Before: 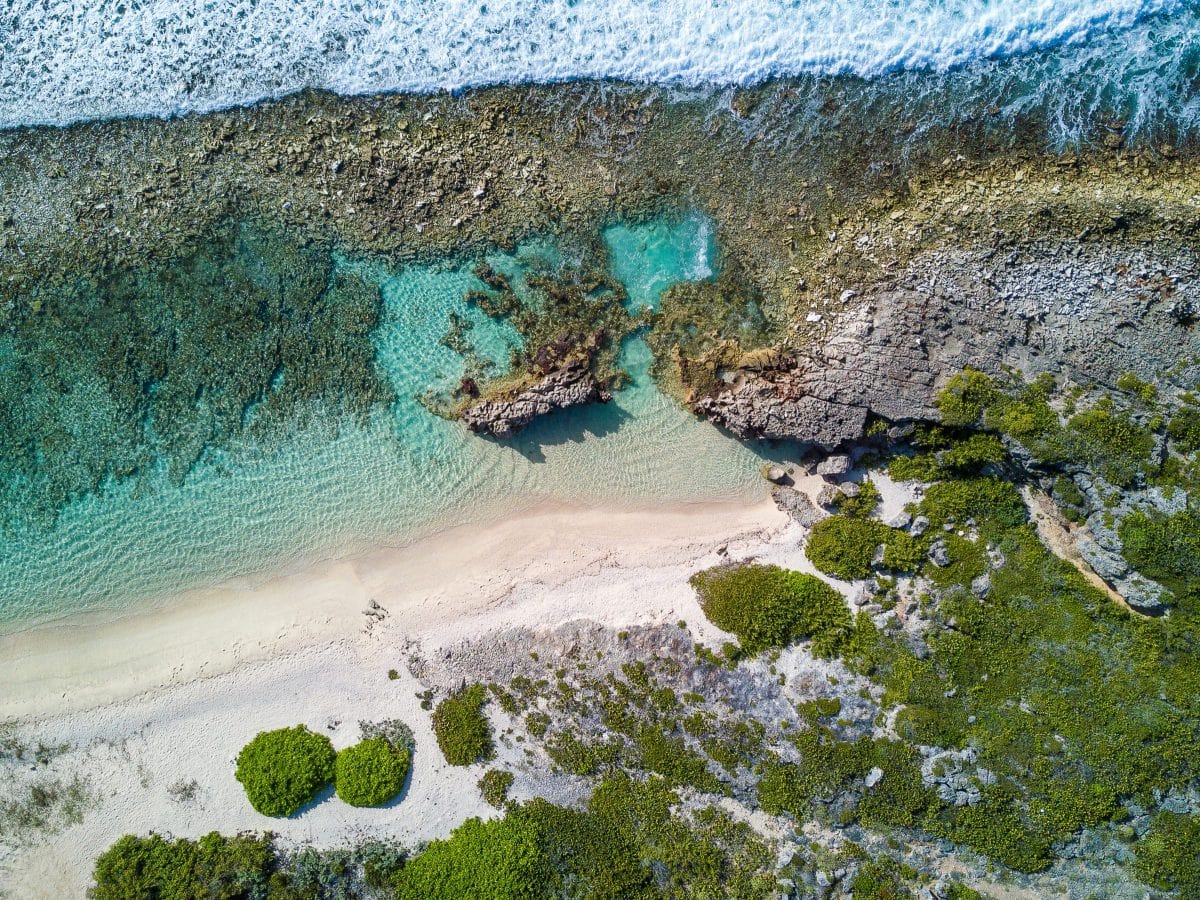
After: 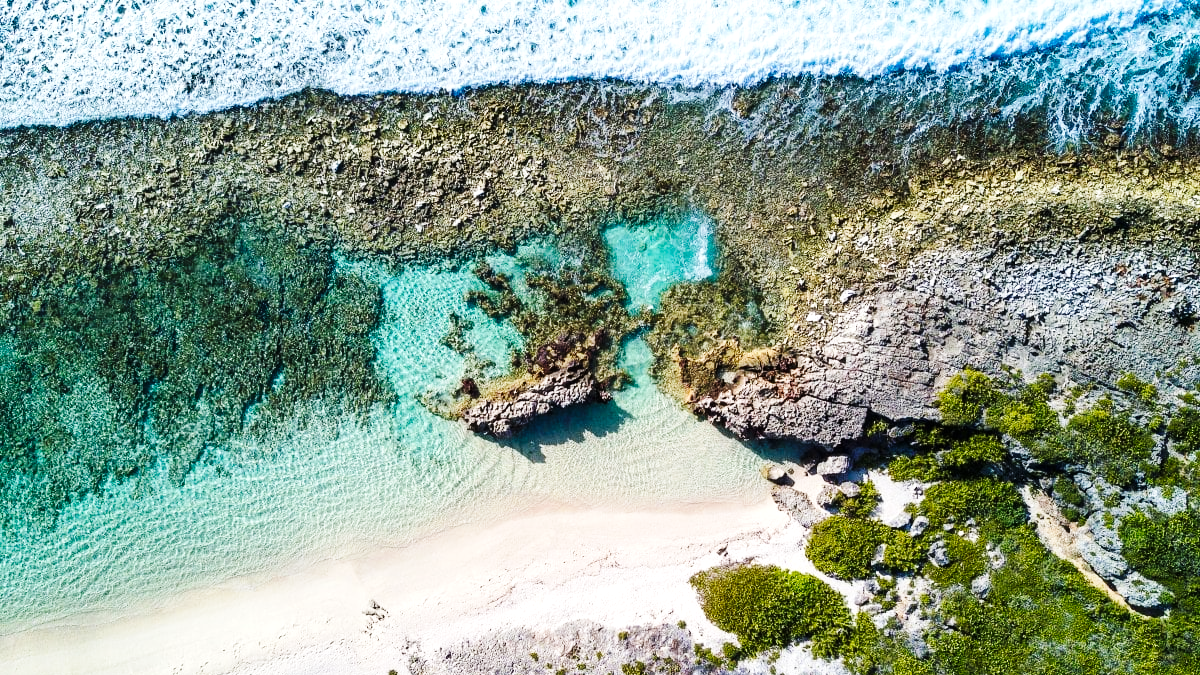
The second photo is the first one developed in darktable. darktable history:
base curve: curves: ch0 [(0, 0) (0.032, 0.025) (0.121, 0.166) (0.206, 0.329) (0.605, 0.79) (1, 1)], preserve colors none
tone equalizer: -8 EV -0.417 EV, -7 EV -0.389 EV, -6 EV -0.333 EV, -5 EV -0.222 EV, -3 EV 0.222 EV, -2 EV 0.333 EV, -1 EV 0.389 EV, +0 EV 0.417 EV, edges refinement/feathering 500, mask exposure compensation -1.57 EV, preserve details no
crop: bottom 24.967%
